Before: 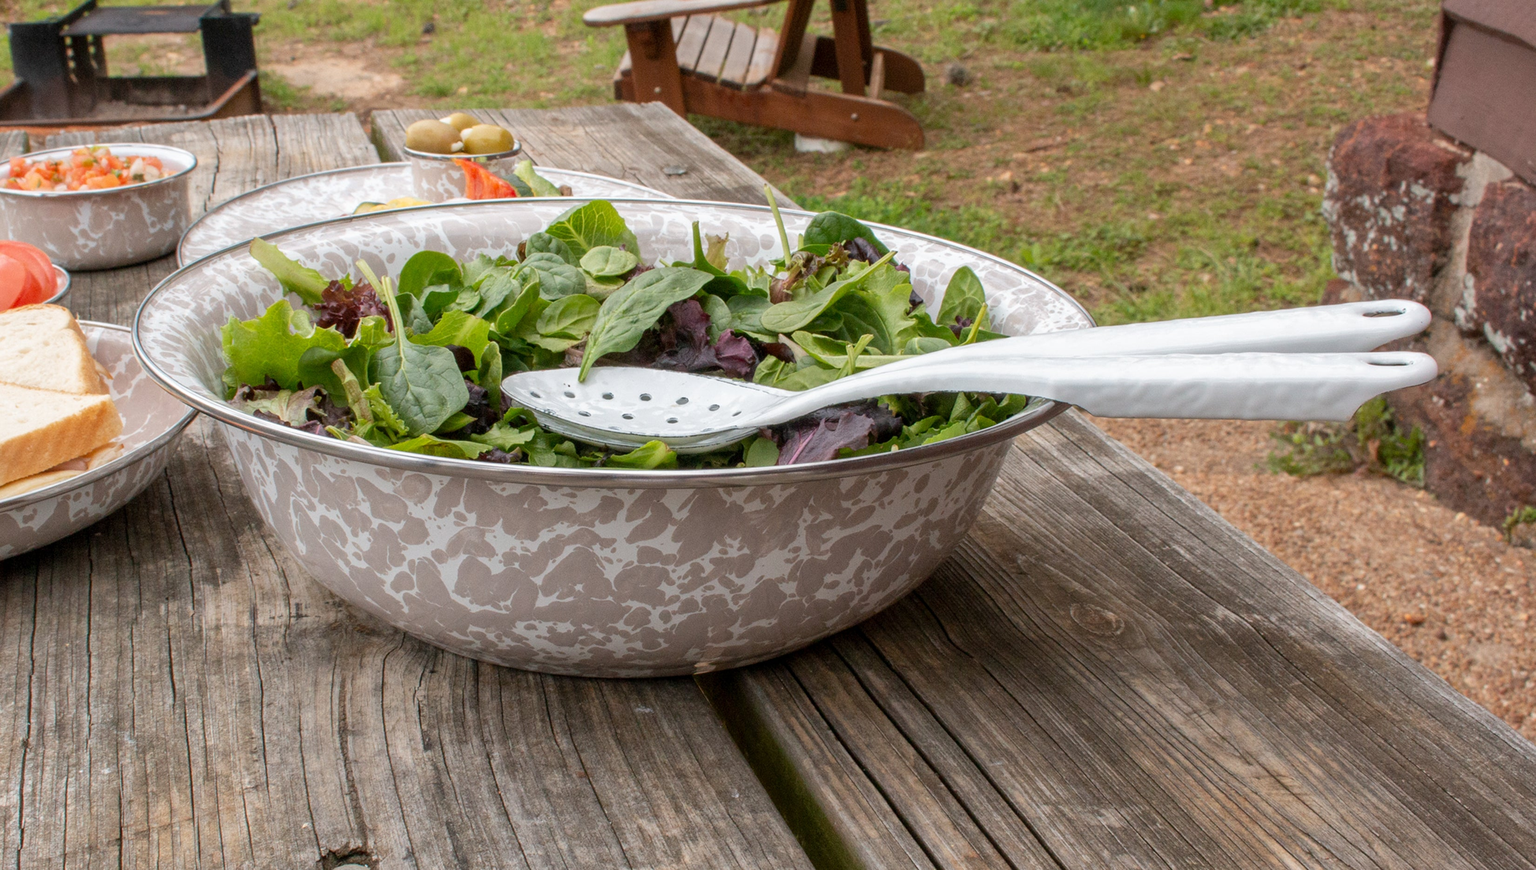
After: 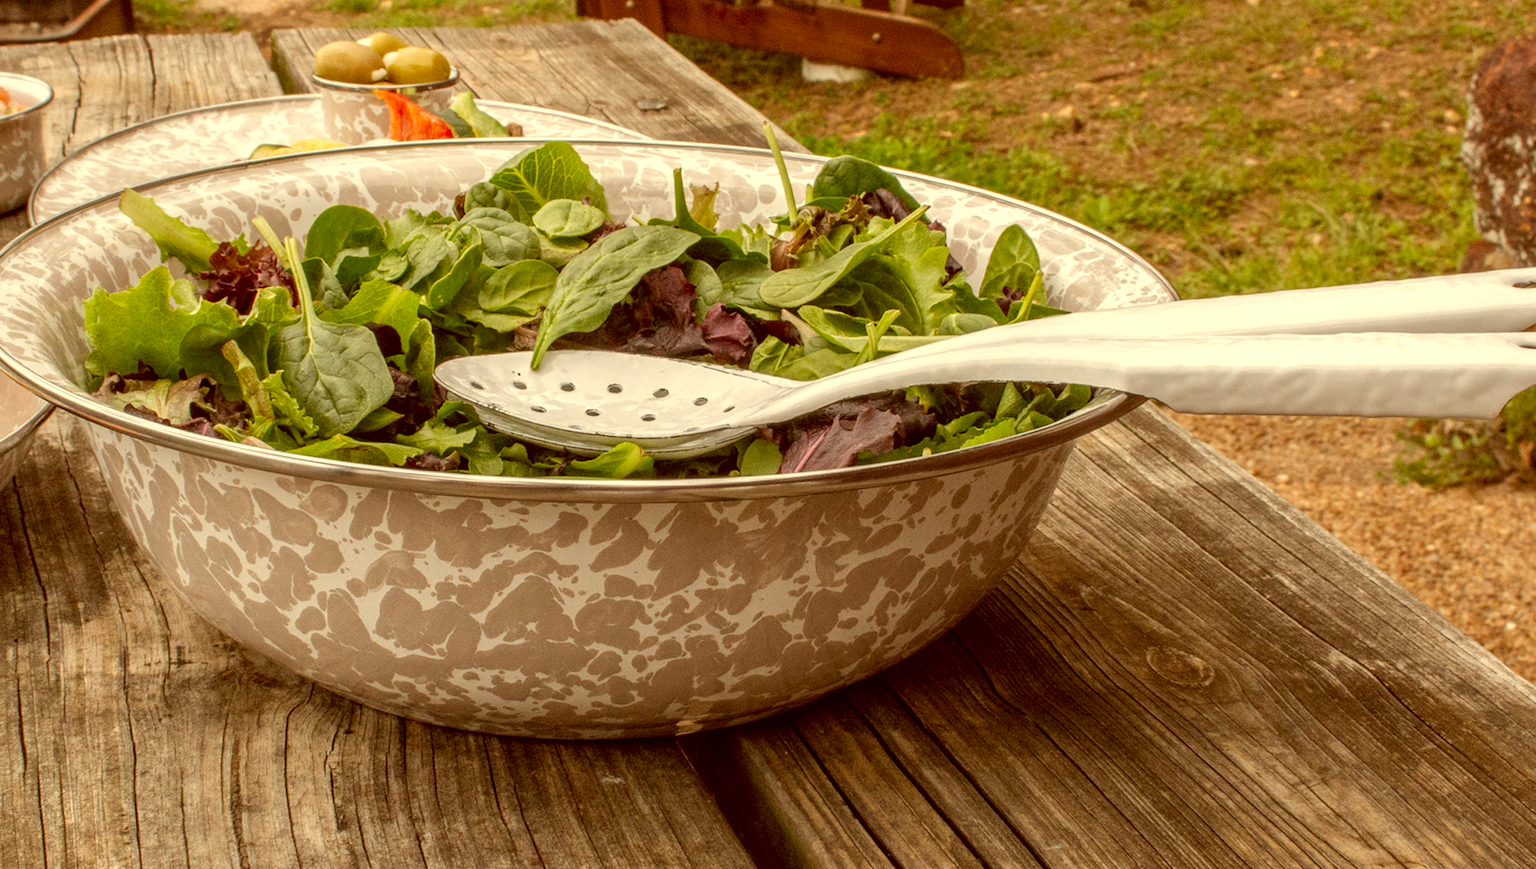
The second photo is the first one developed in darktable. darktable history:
crop and rotate: left 10.071%, top 10.071%, right 10.02%, bottom 10.02%
local contrast: detail 130%
color correction: highlights a* 1.12, highlights b* 24.26, shadows a* 15.58, shadows b* 24.26
